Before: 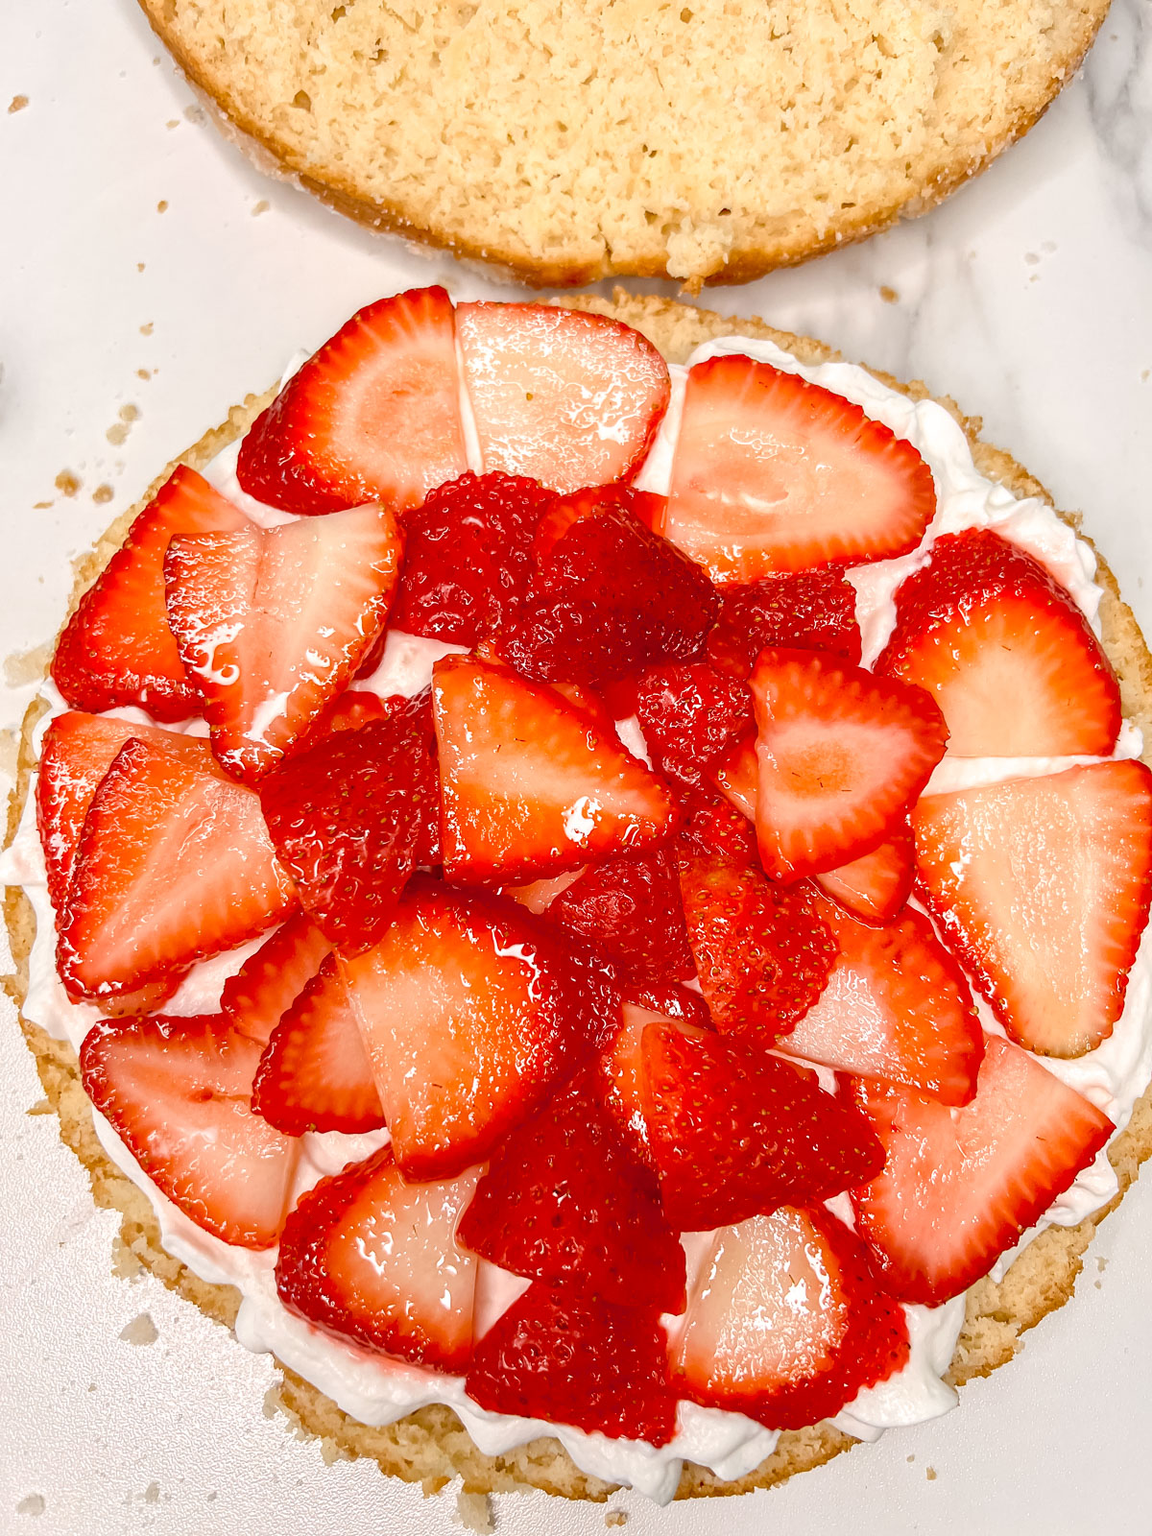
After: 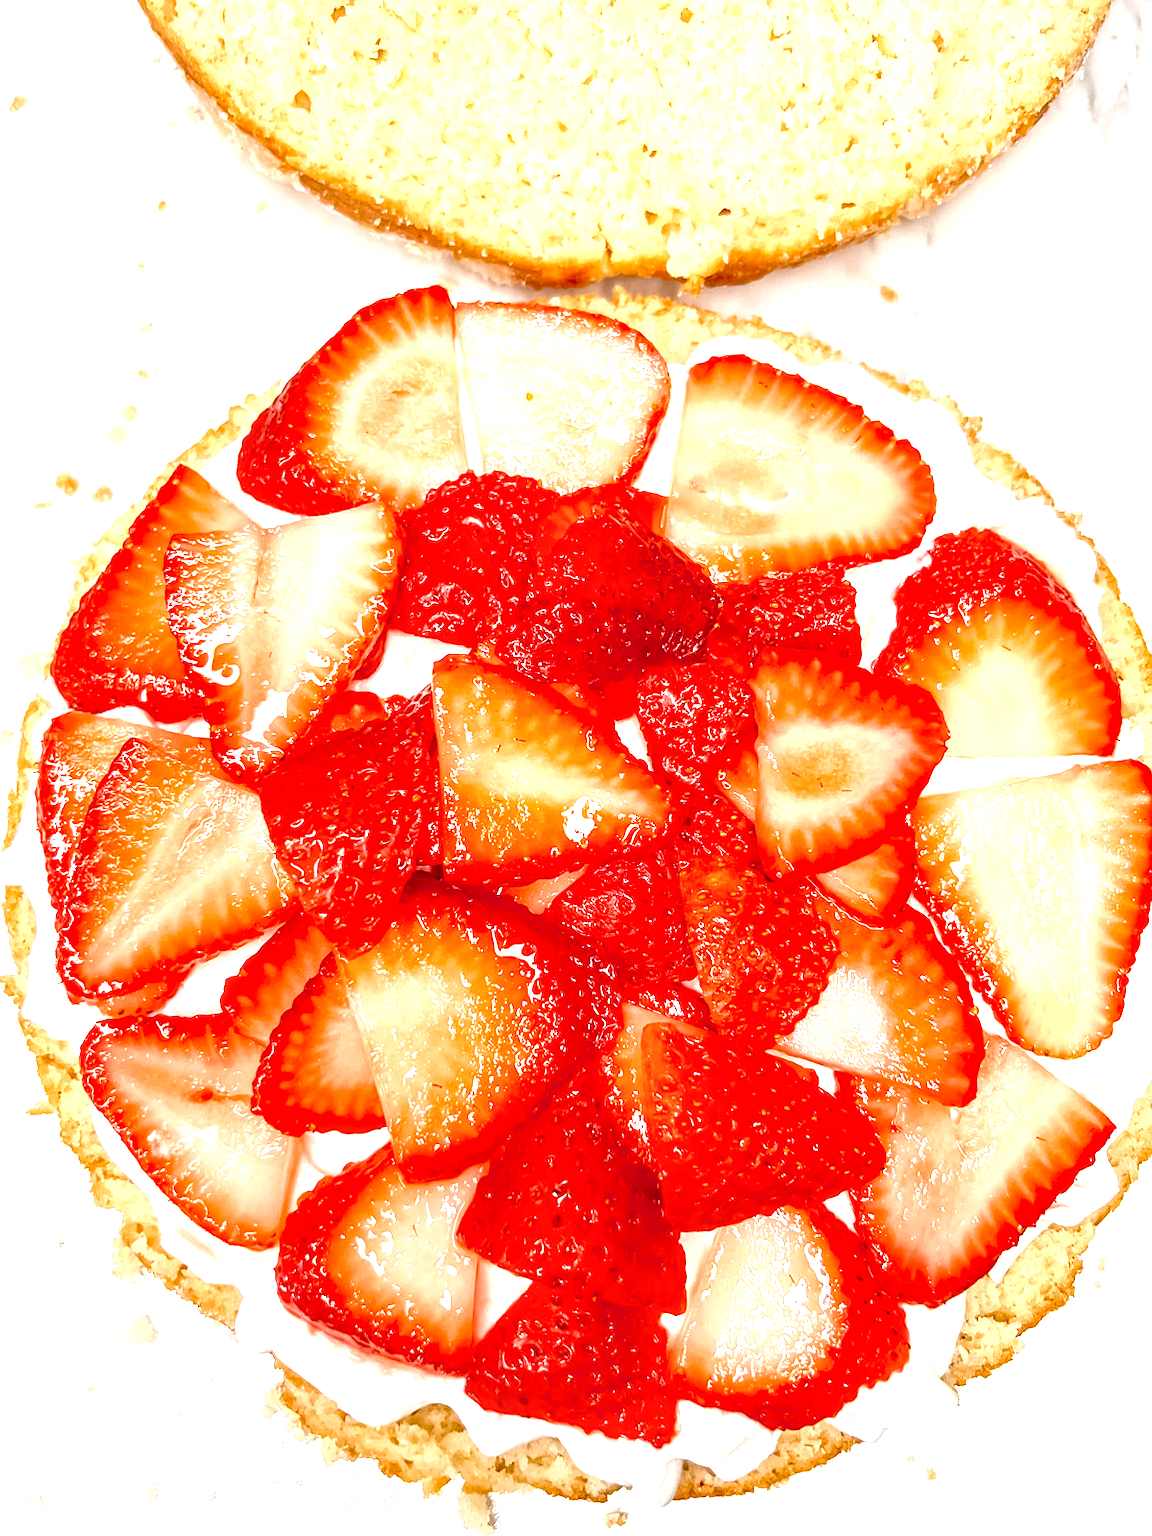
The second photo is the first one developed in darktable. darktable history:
local contrast: on, module defaults
exposure: exposure 1.061 EV, compensate highlight preservation false
